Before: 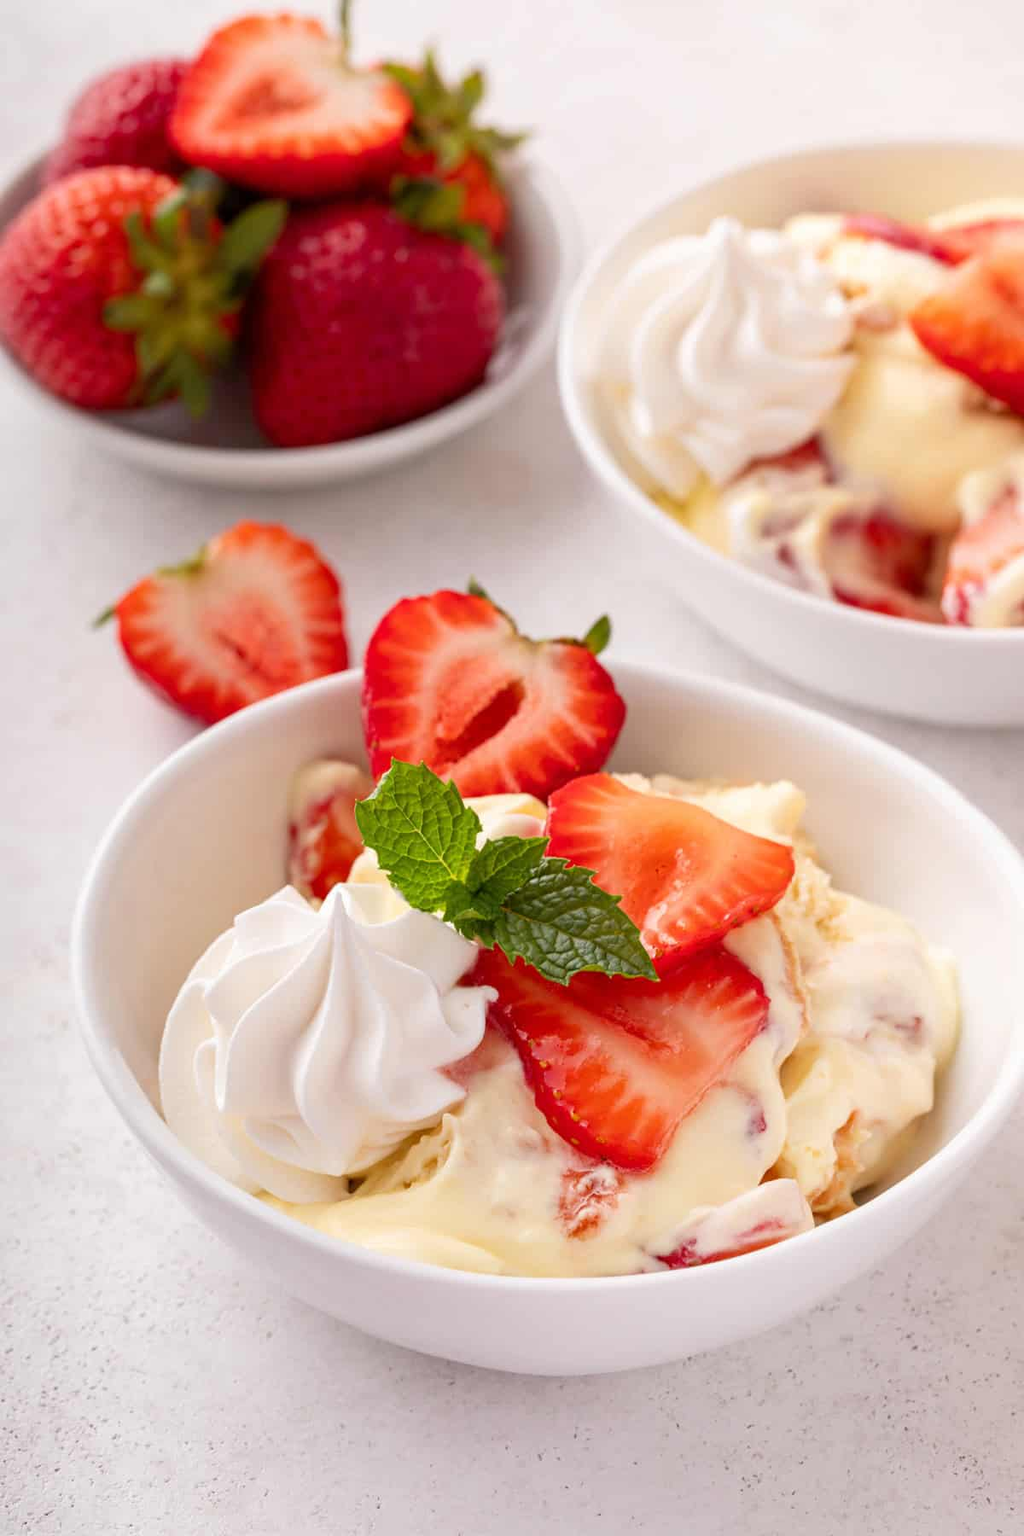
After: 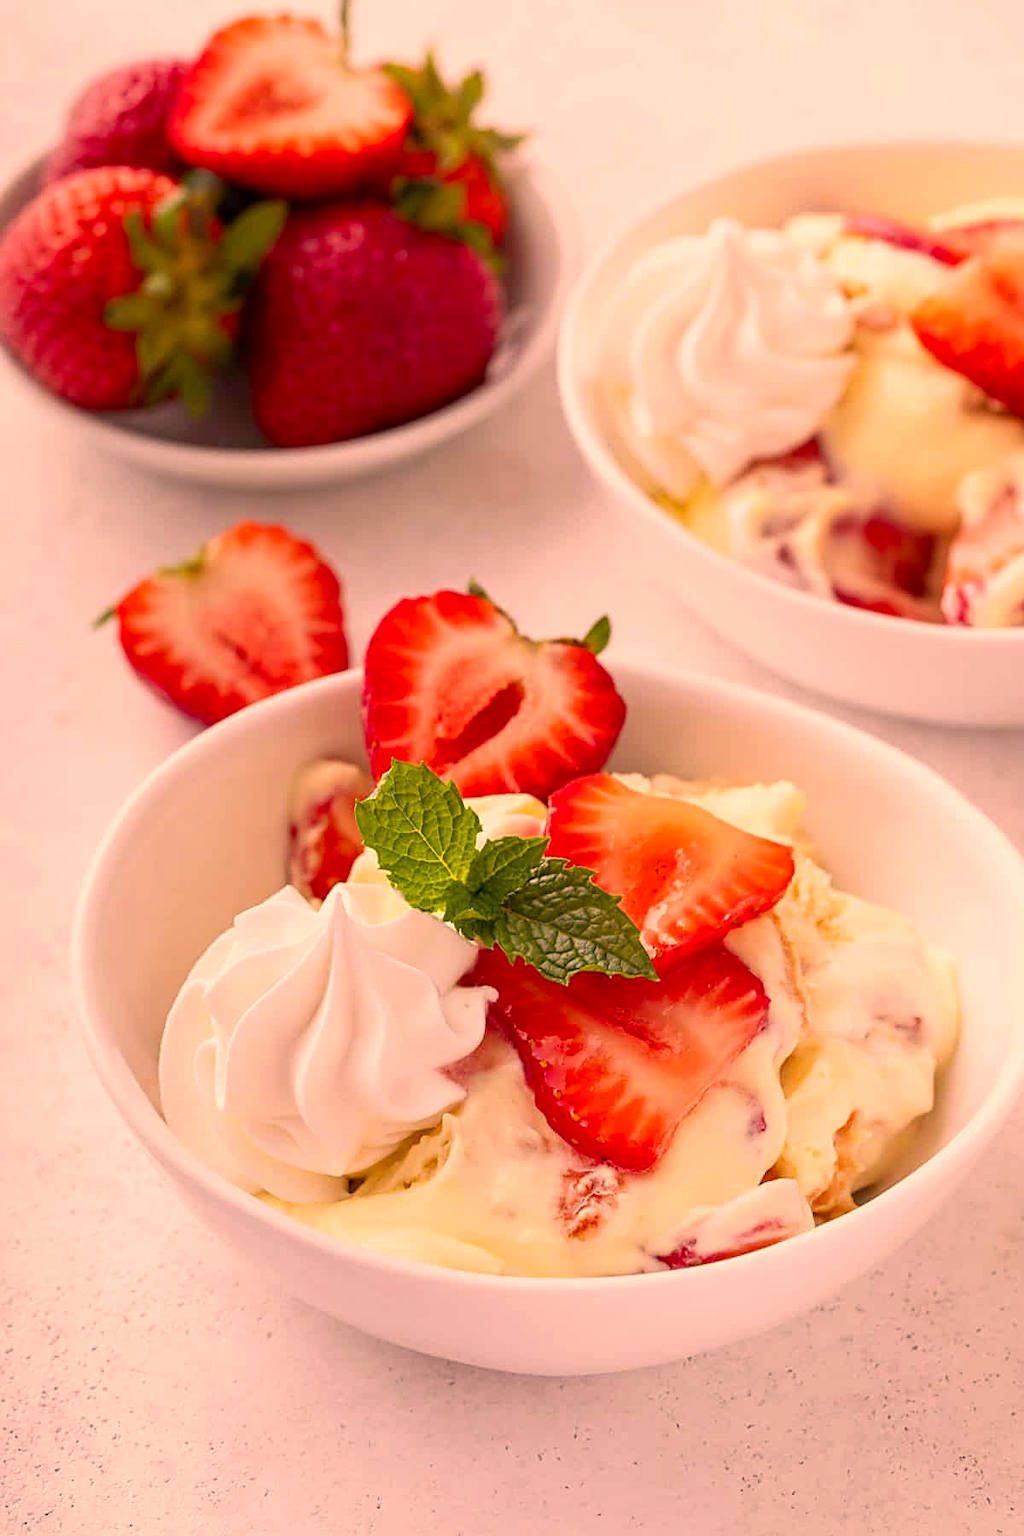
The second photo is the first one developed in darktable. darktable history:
sharpen: on, module defaults
color correction: highlights a* 21.63, highlights b* 22.14
